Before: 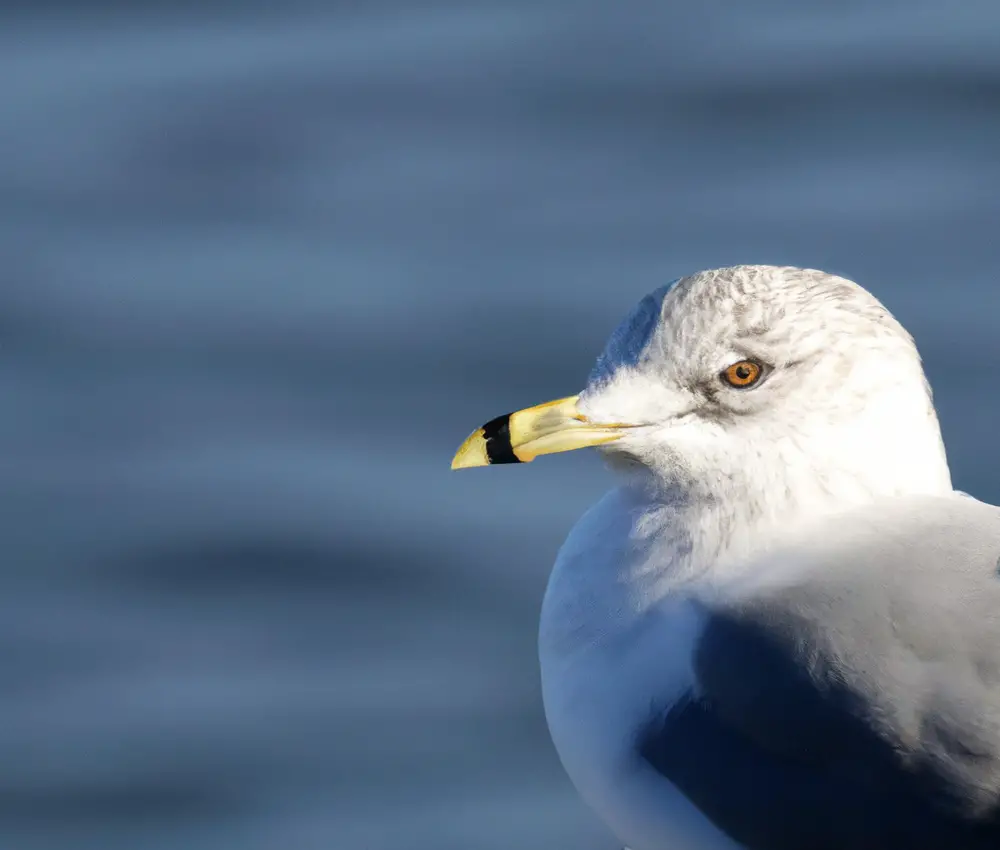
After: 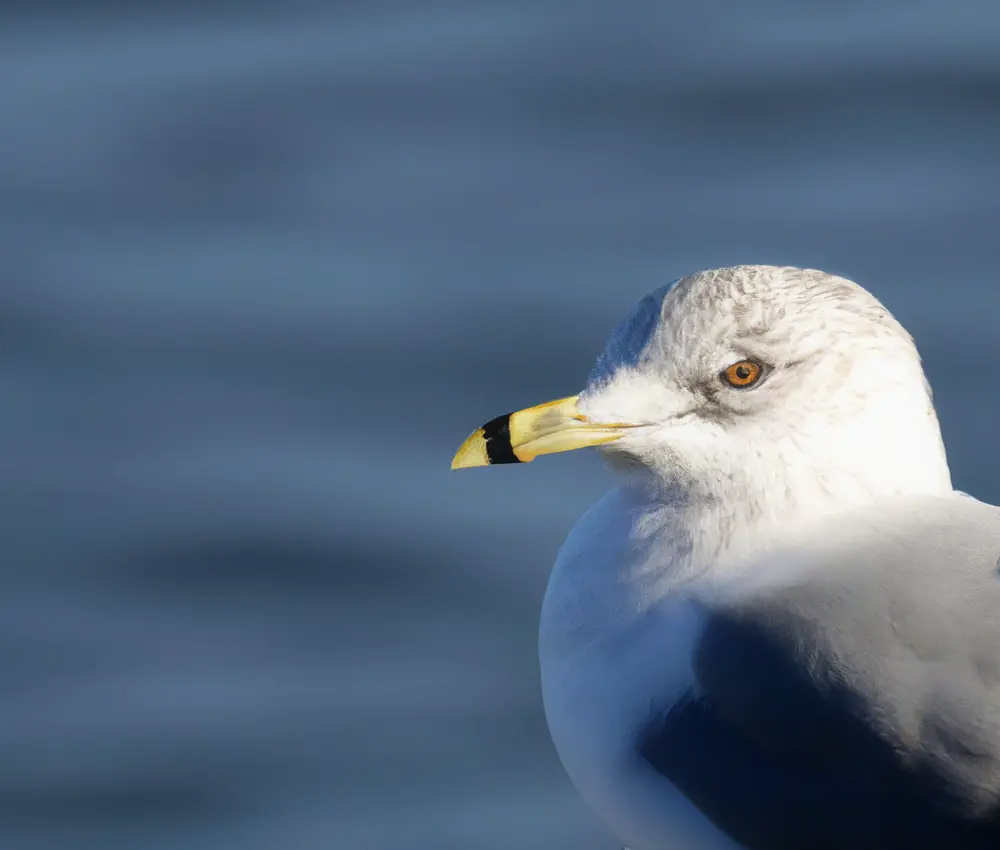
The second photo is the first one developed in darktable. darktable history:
contrast equalizer: y [[0.5, 0.486, 0.447, 0.446, 0.489, 0.5], [0.5 ×6], [0.5 ×6], [0 ×6], [0 ×6]]
base curve: curves: ch0 [(0, 0) (0.303, 0.277) (1, 1)], preserve colors none
exposure: exposure -0.048 EV, compensate highlight preservation false
